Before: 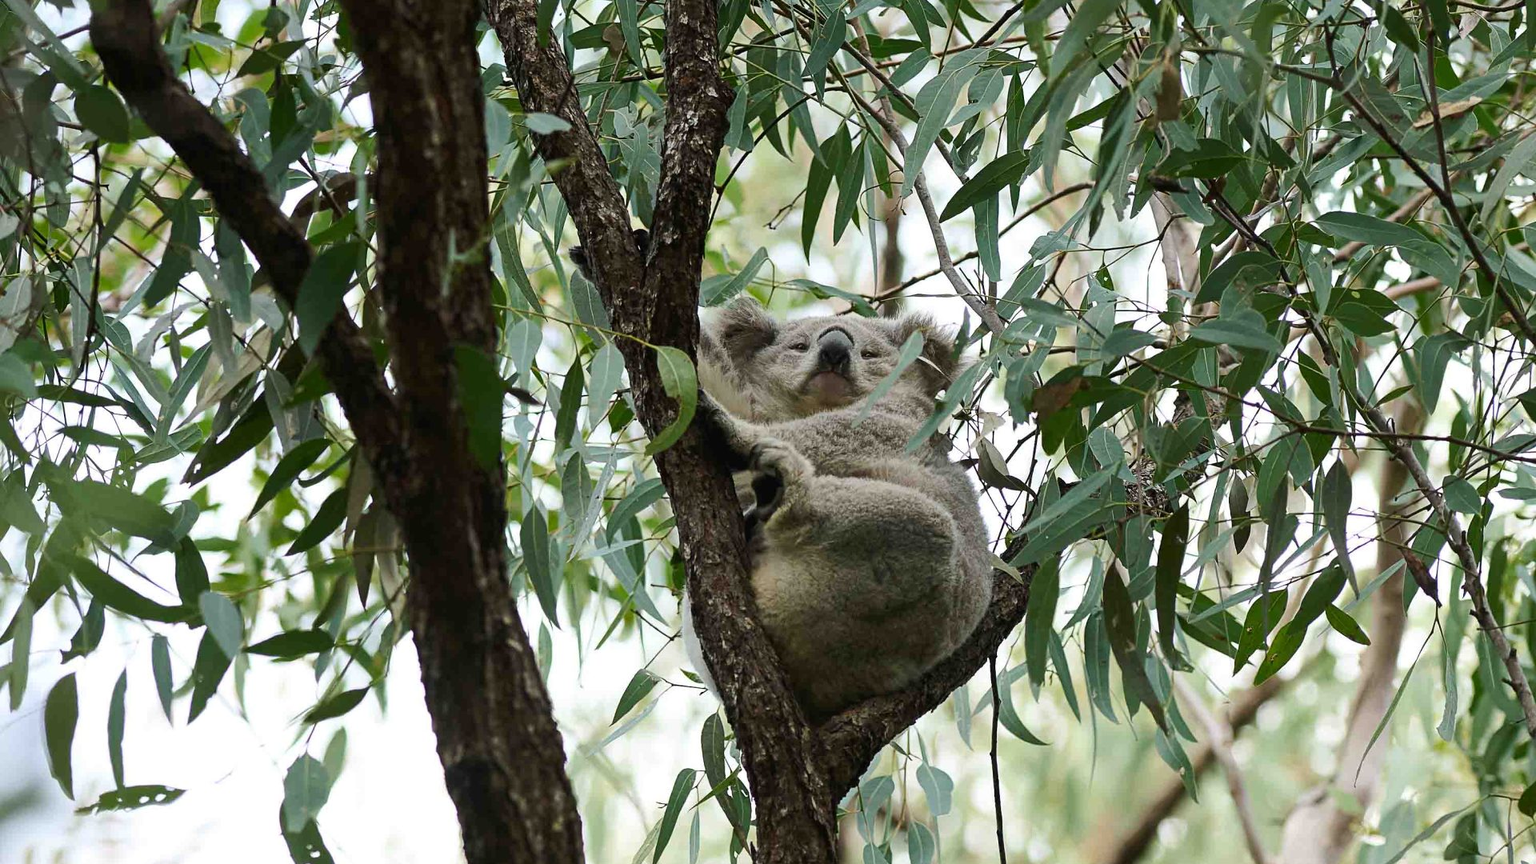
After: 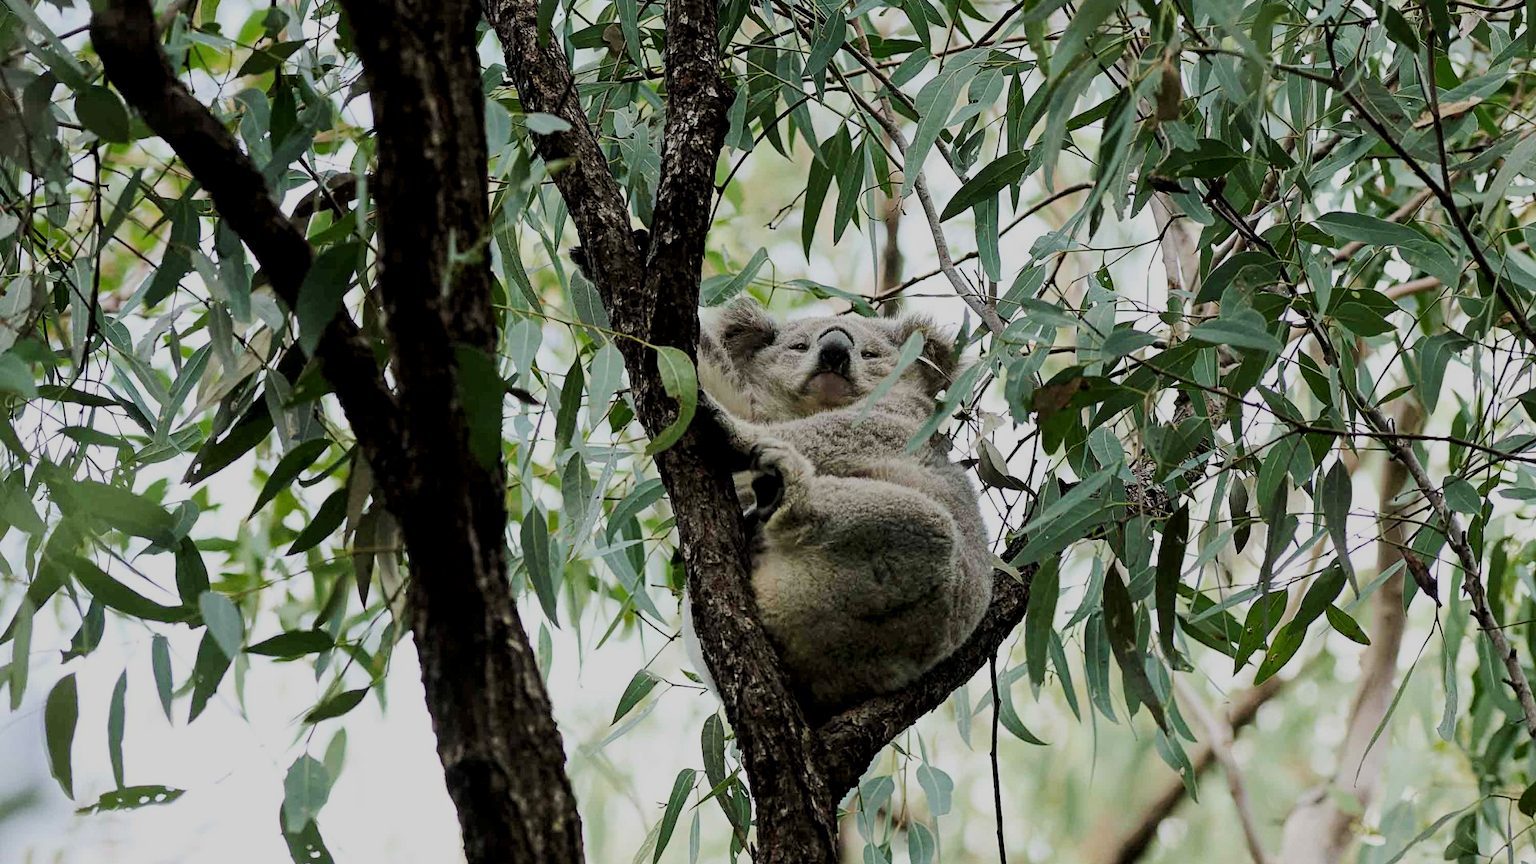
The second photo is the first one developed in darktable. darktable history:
filmic rgb: black relative exposure -7.13 EV, white relative exposure 5.39 EV, hardness 3.03, iterations of high-quality reconstruction 0
local contrast: highlights 102%, shadows 101%, detail 119%, midtone range 0.2
